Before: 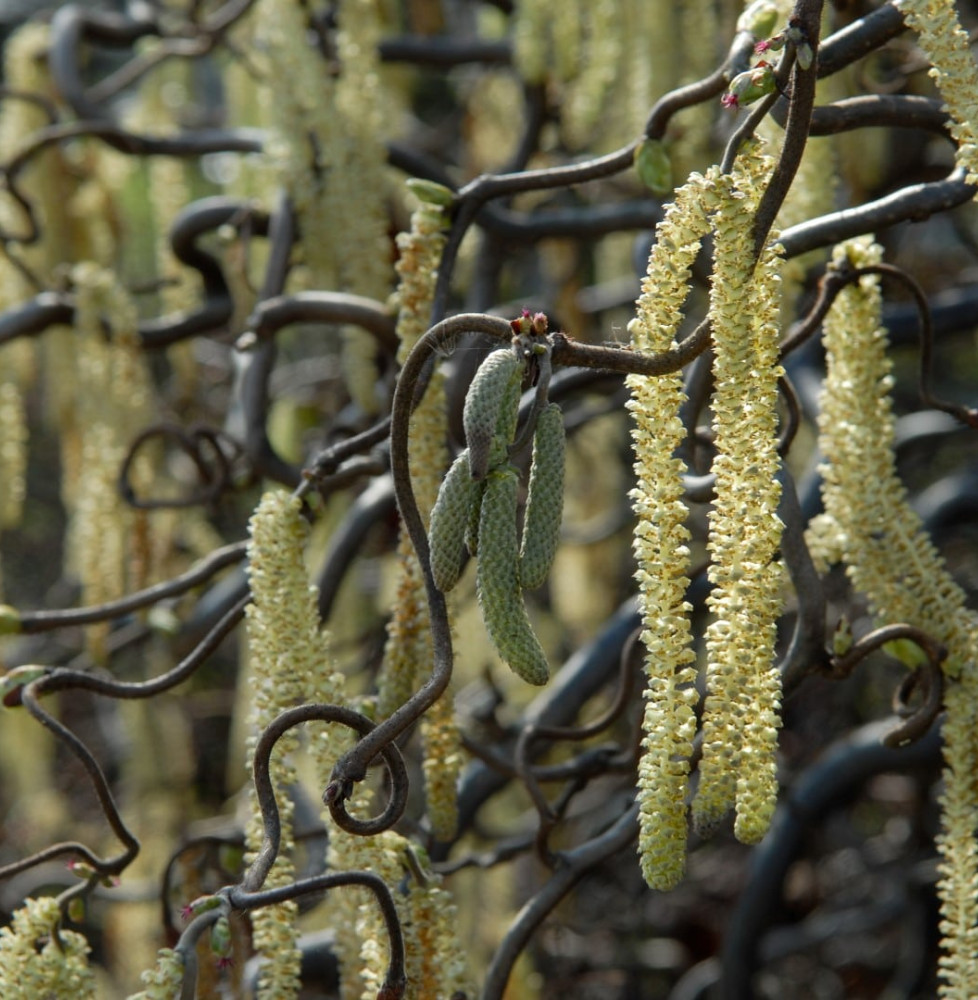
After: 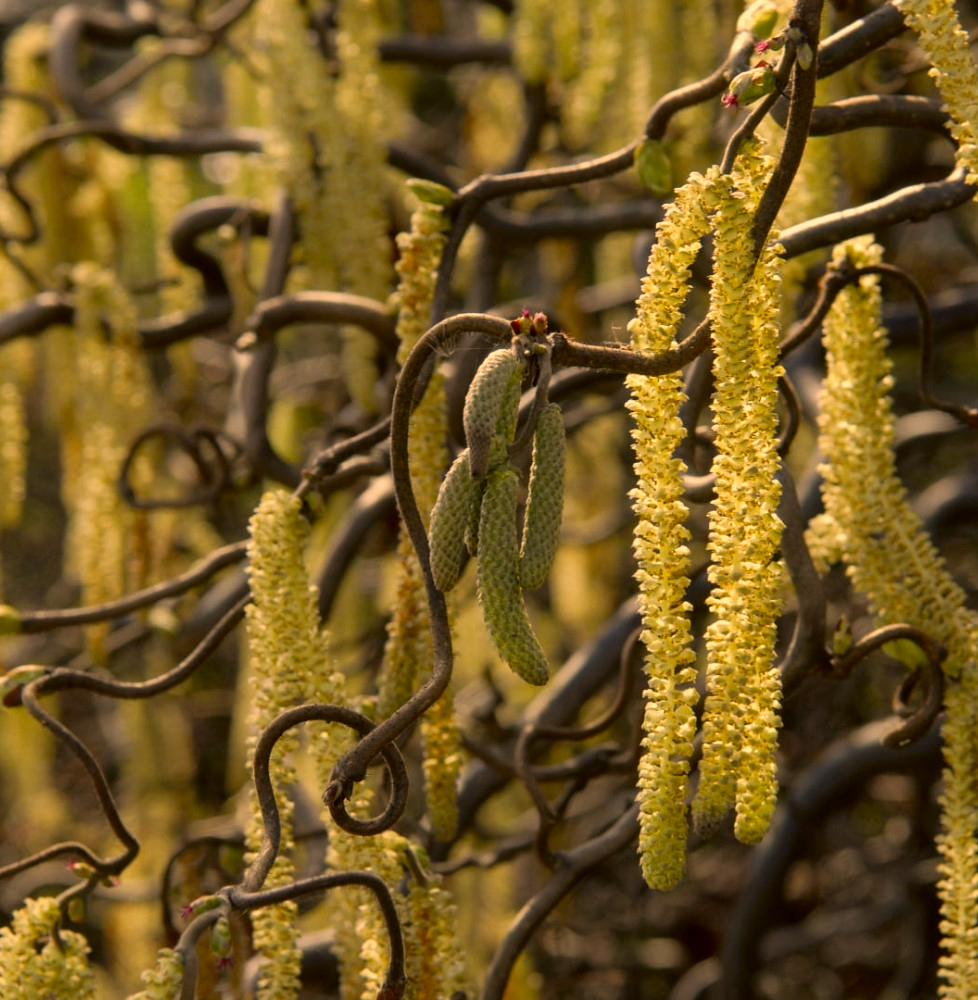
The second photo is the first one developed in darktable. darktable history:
color correction: highlights a* 18.6, highlights b* 35.11, shadows a* 1.81, shadows b* 6.46, saturation 1.04
